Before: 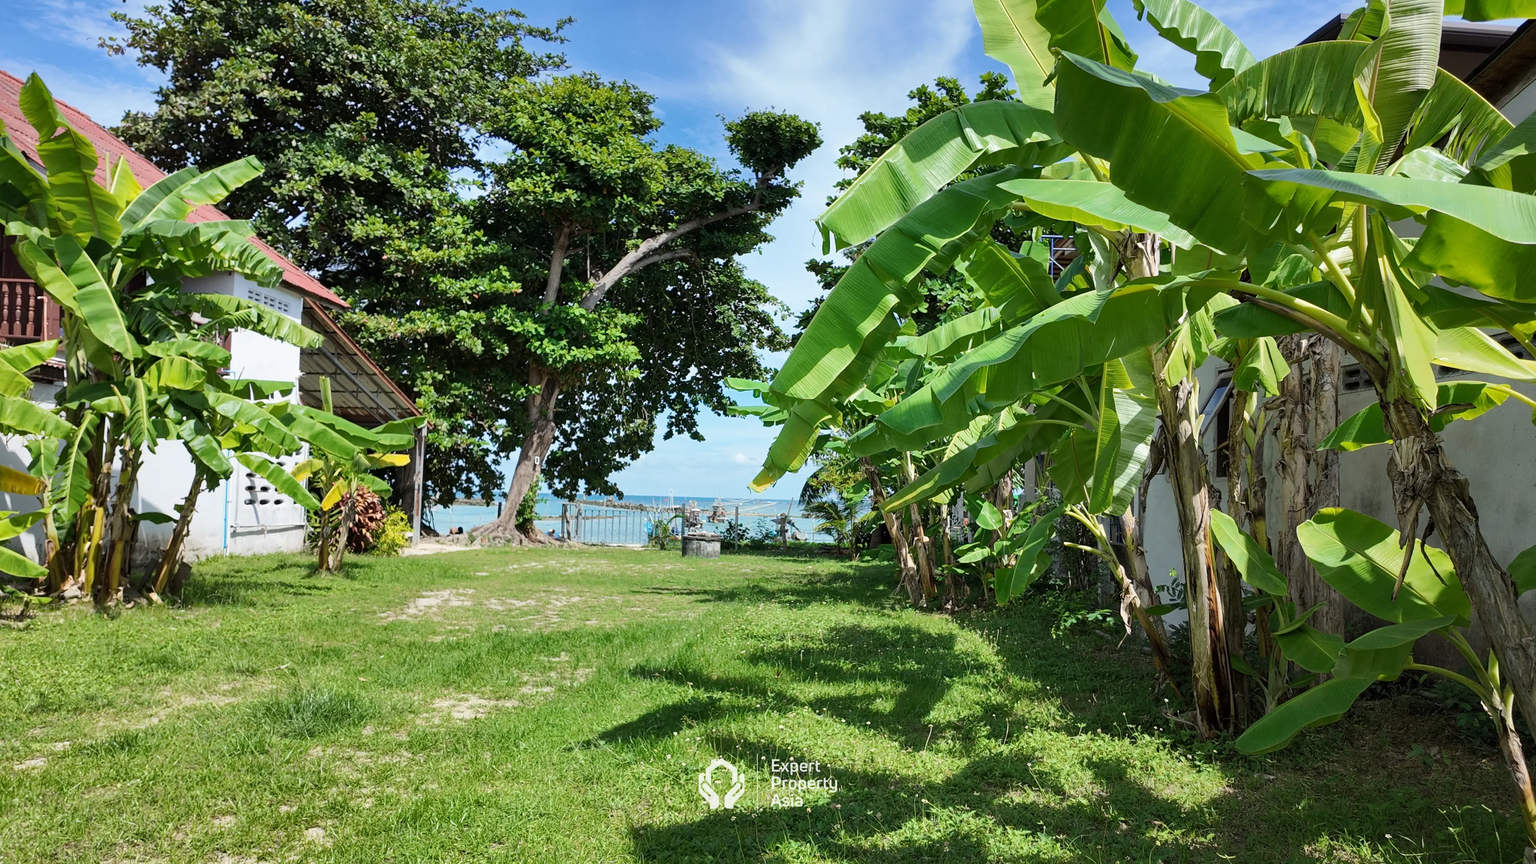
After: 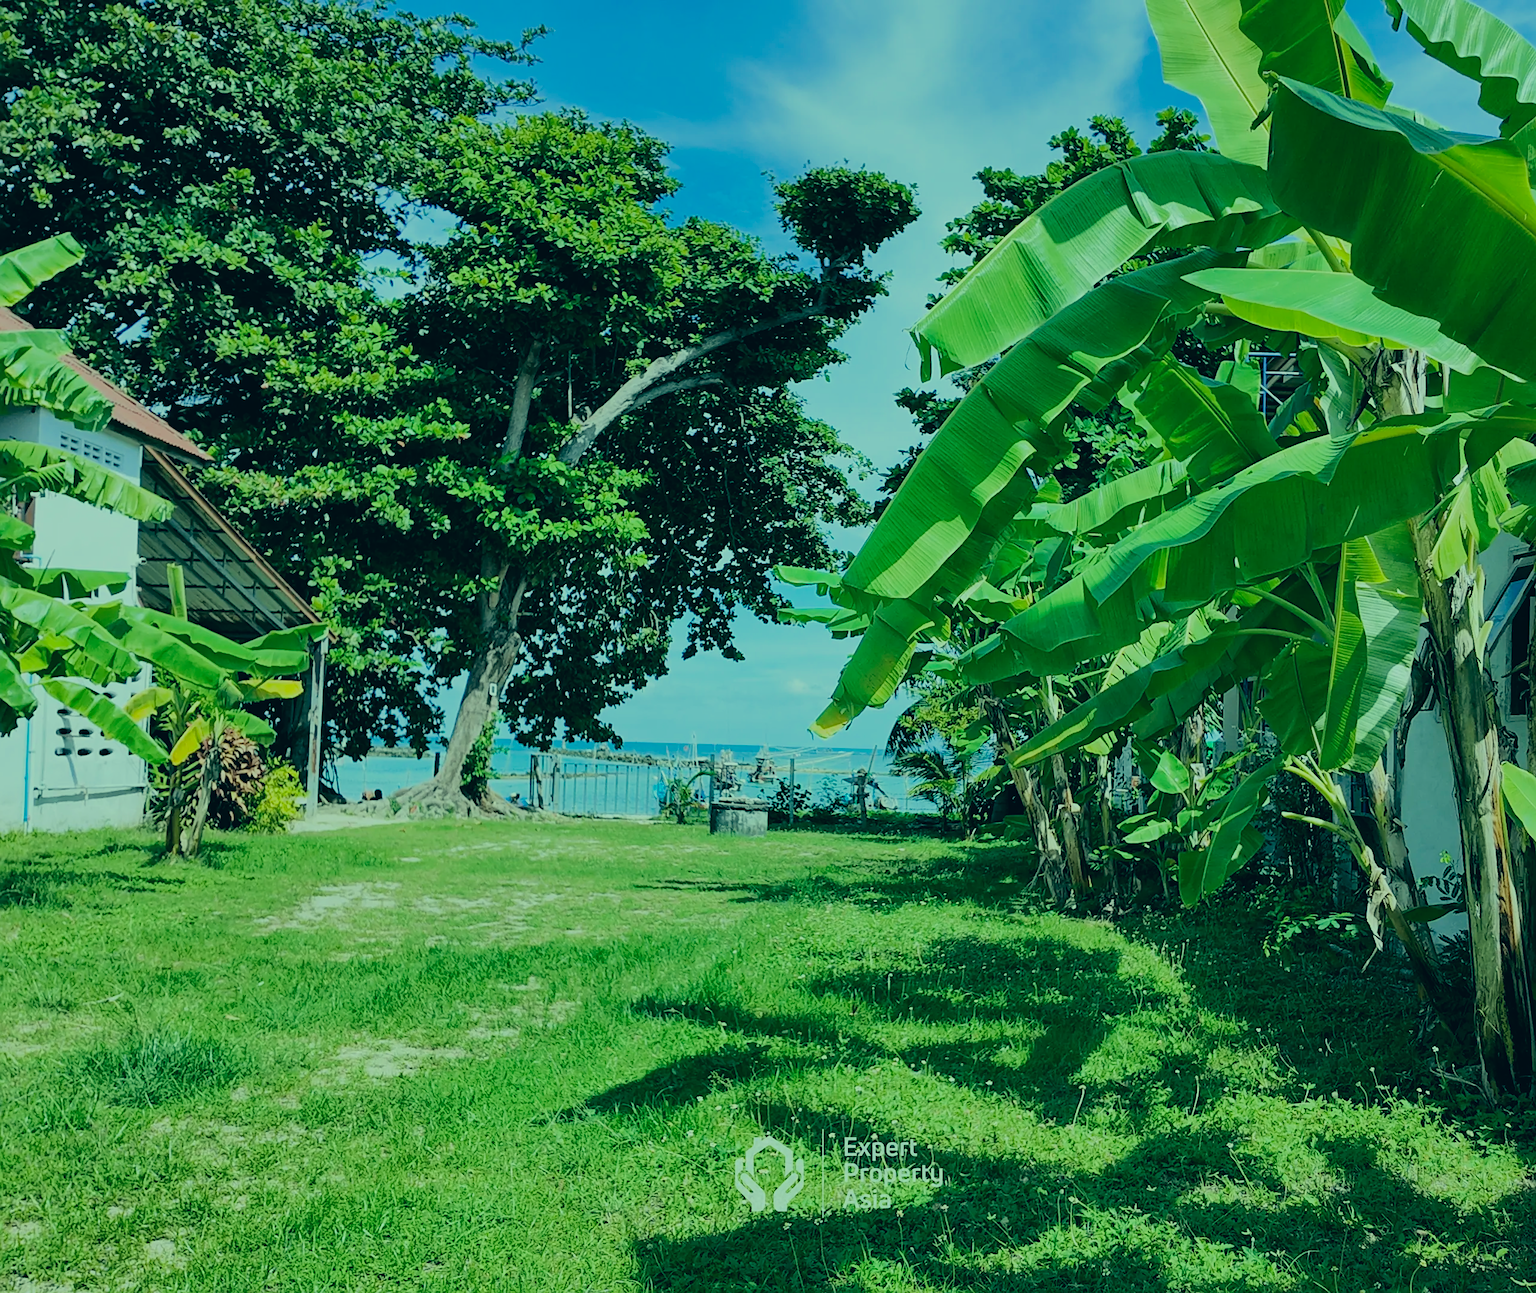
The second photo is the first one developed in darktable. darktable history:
crop and rotate: left 13.558%, right 19.646%
color correction: highlights a* -19.79, highlights b* 9.8, shadows a* -20.93, shadows b* -10.94
sharpen: on, module defaults
filmic rgb: black relative exposure -7.16 EV, white relative exposure 5.39 EV, hardness 3.02, preserve chrominance max RGB, color science v6 (2022), contrast in shadows safe, contrast in highlights safe
